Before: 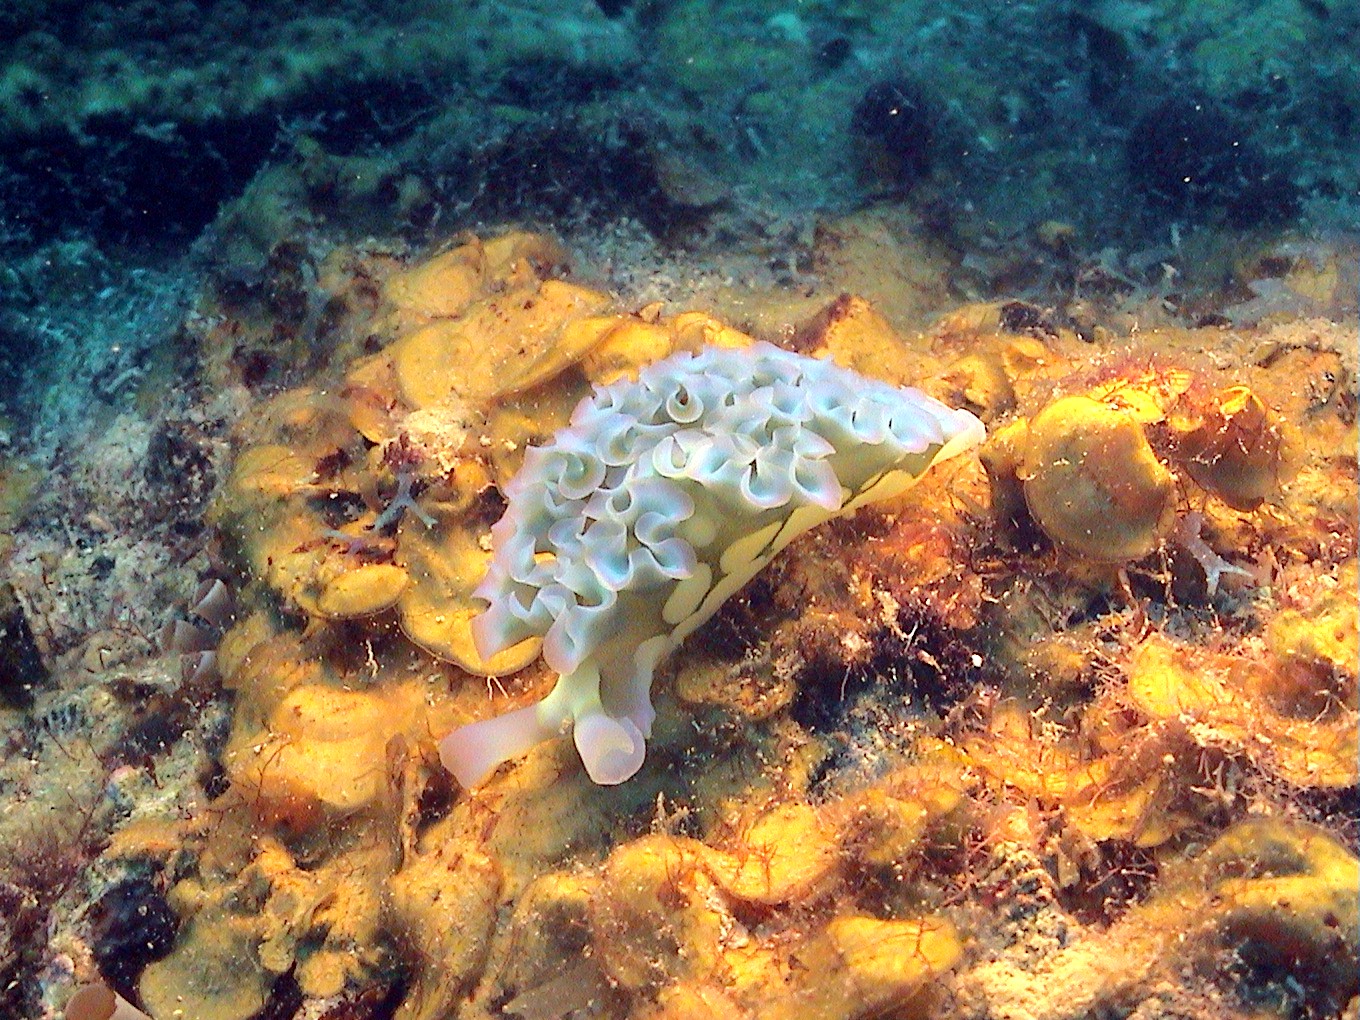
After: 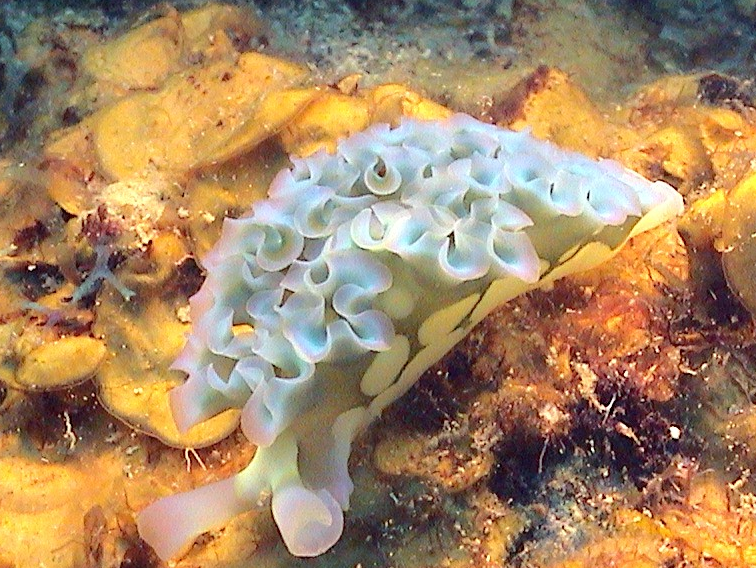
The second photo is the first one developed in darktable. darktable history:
crop and rotate: left 22.256%, top 22.391%, right 22.144%, bottom 21.846%
